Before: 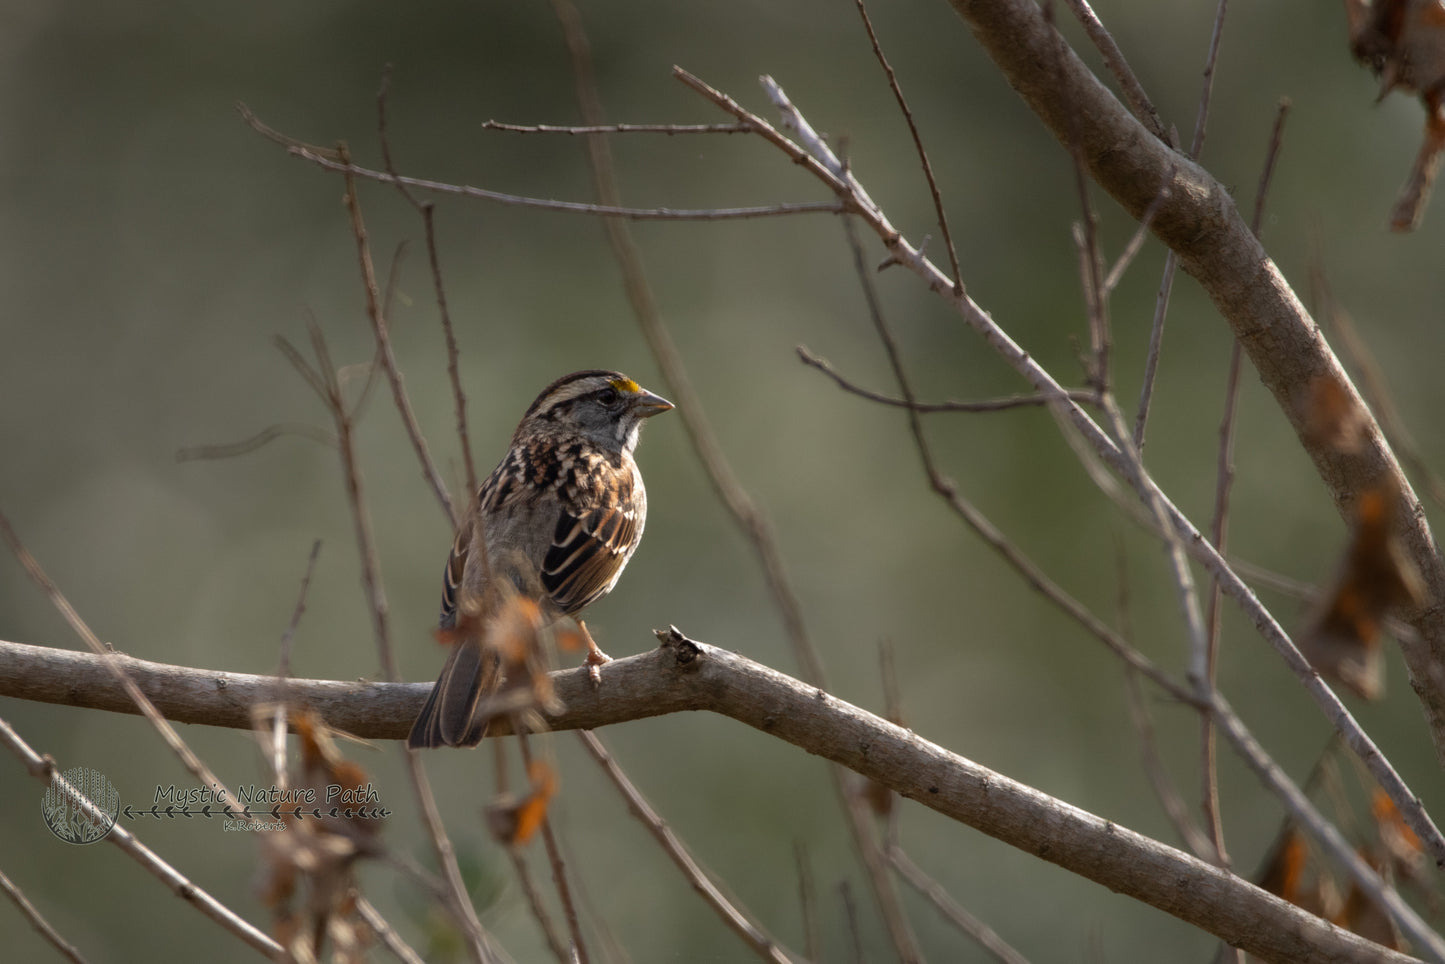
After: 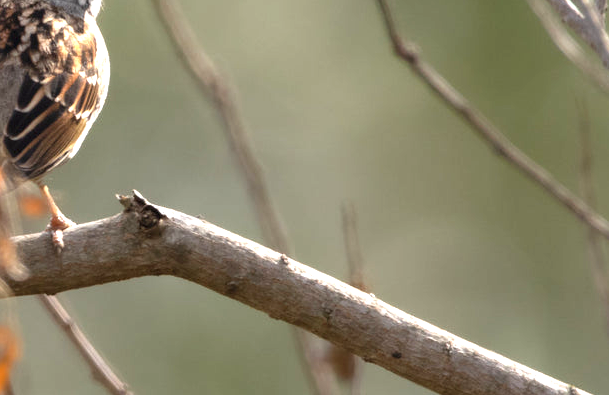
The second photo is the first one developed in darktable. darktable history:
crop: left 37.221%, top 45.169%, right 20.63%, bottom 13.777%
exposure: black level correction 0, exposure 1.1 EV, compensate highlight preservation false
